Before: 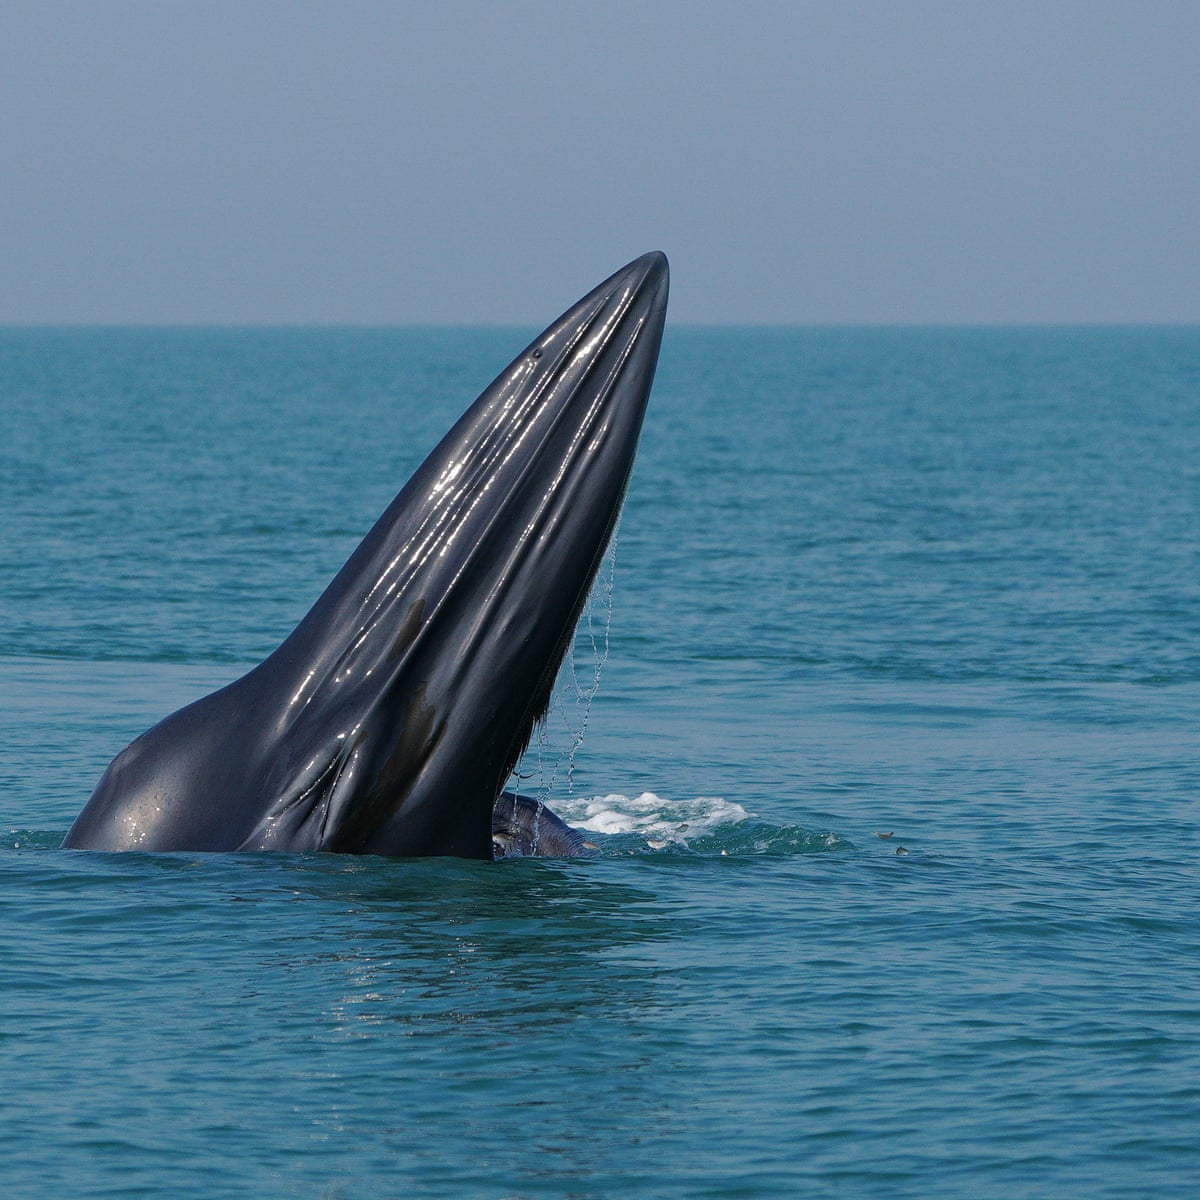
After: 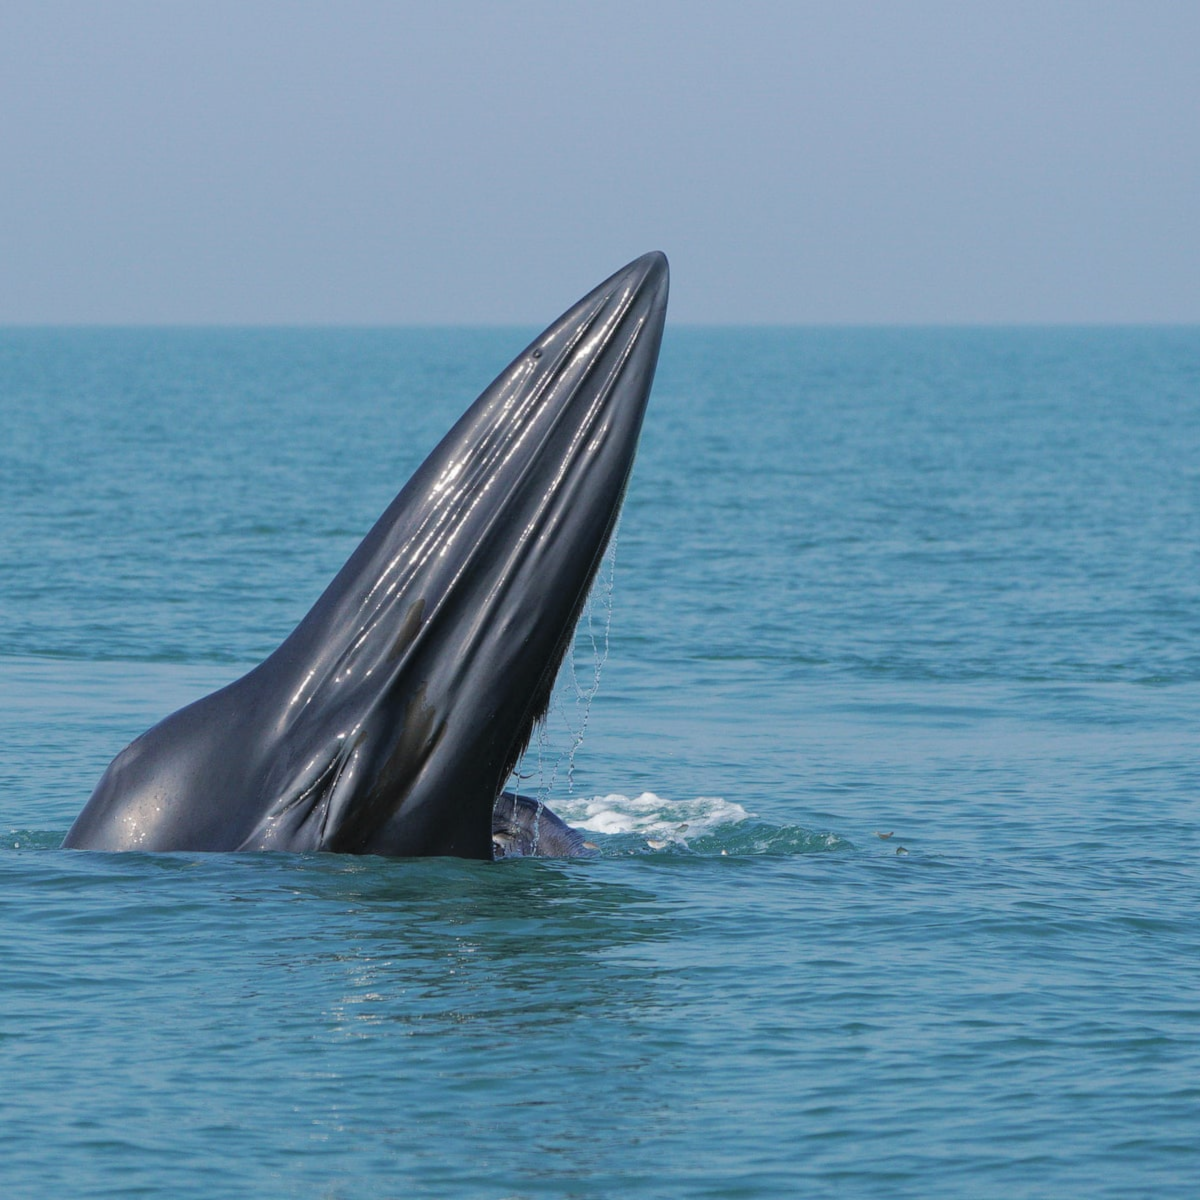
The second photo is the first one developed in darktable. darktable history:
contrast brightness saturation: brightness 0.15
lowpass: radius 0.5, unbound 0
